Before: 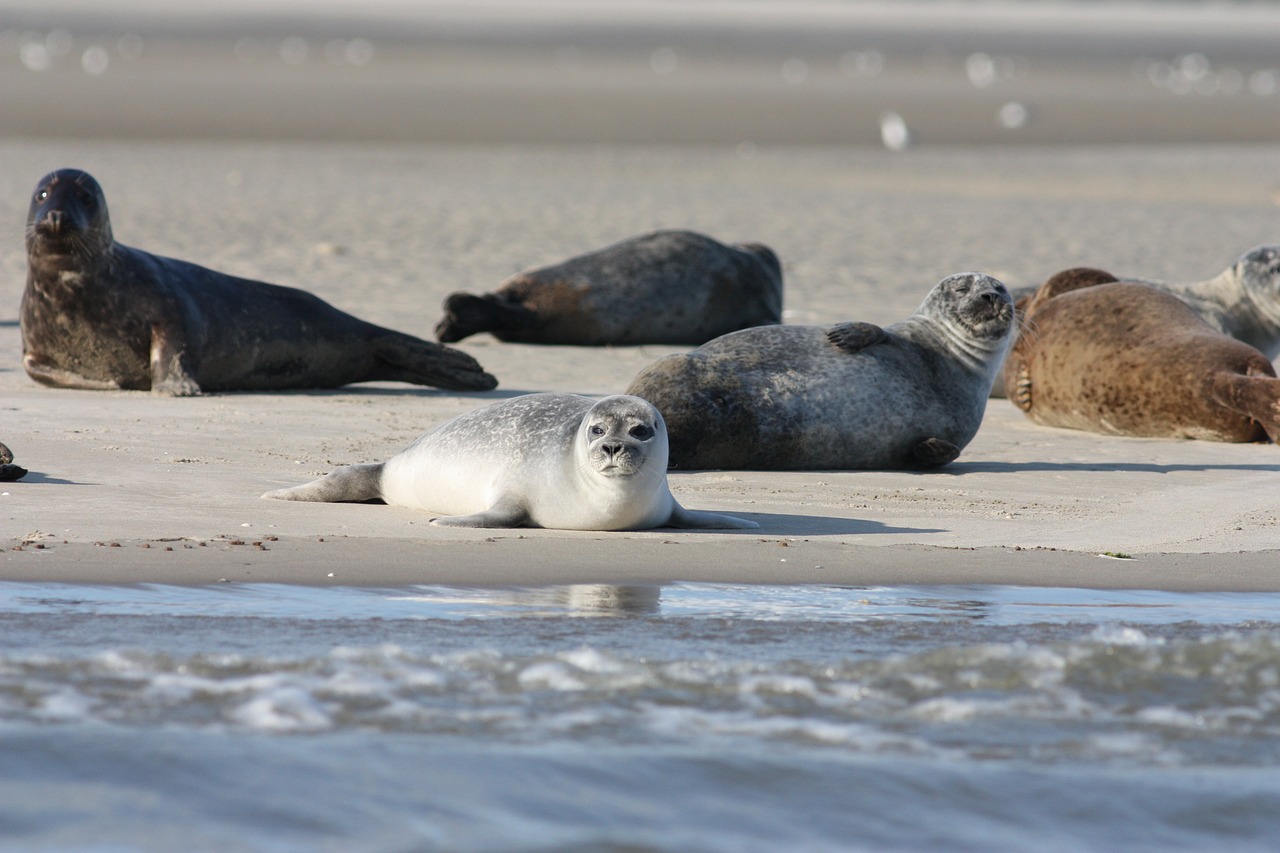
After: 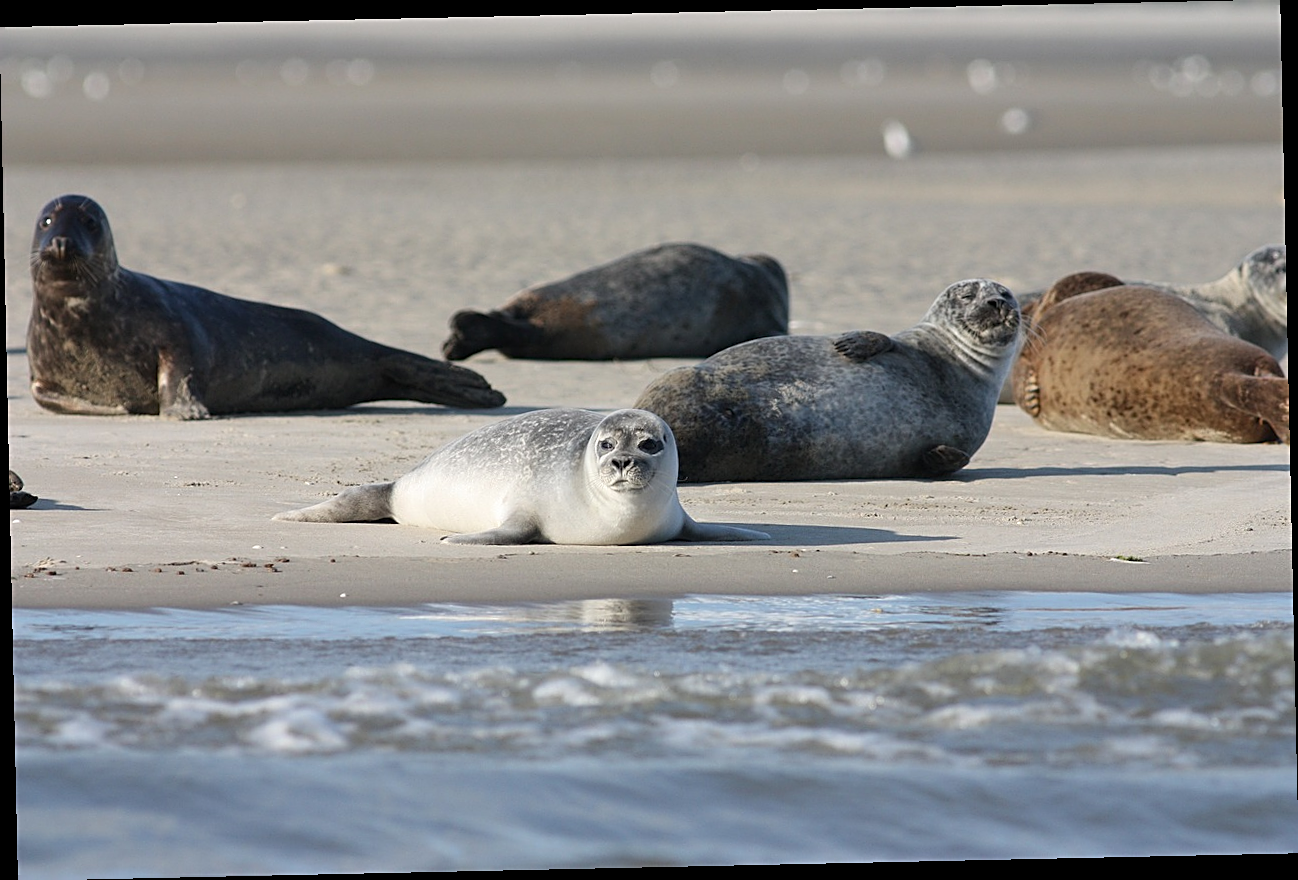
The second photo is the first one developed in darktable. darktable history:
sharpen: on, module defaults
rotate and perspective: rotation -1.24°, automatic cropping off
exposure: exposure 0.02 EV, compensate highlight preservation false
